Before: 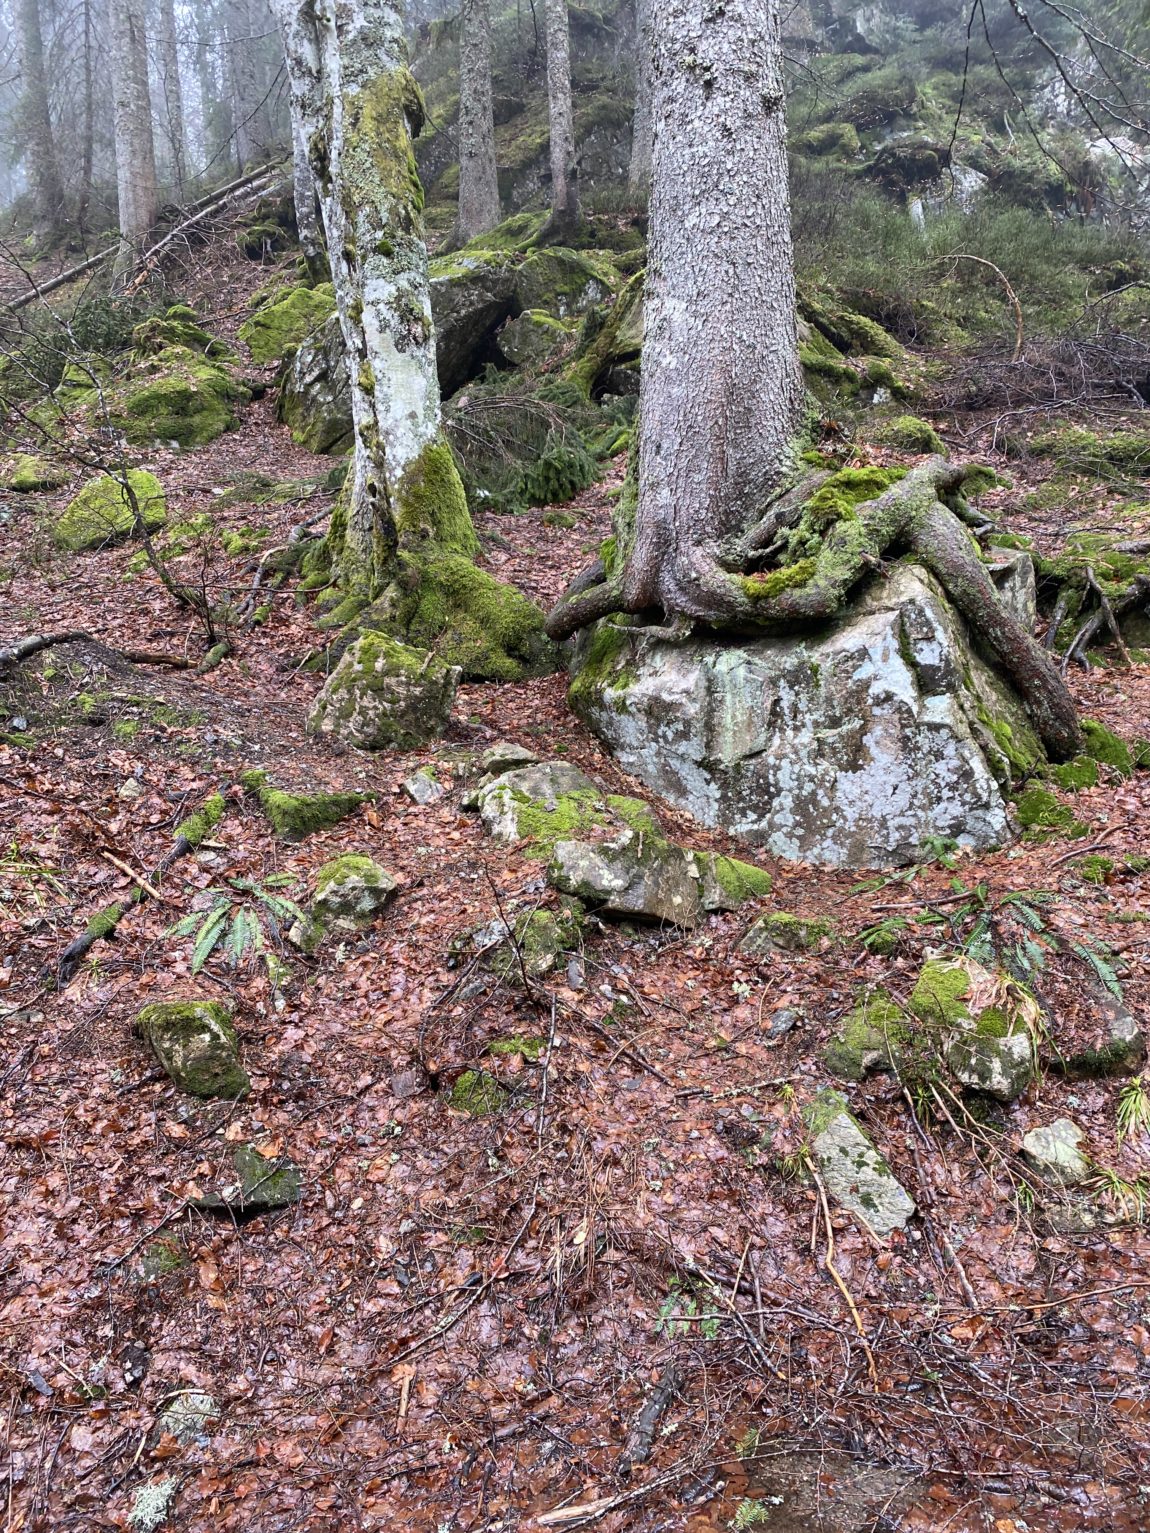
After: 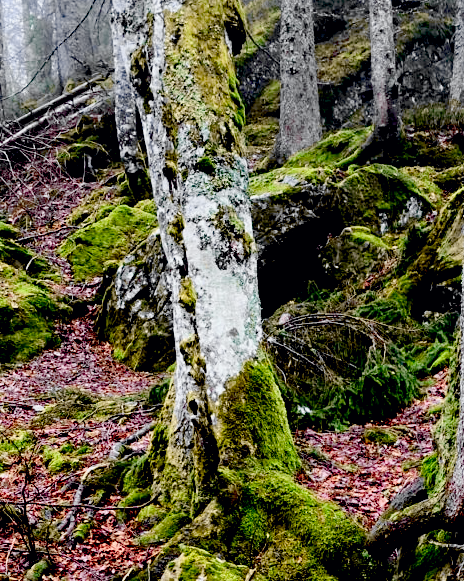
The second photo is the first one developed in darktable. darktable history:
exposure: black level correction 0.055, exposure -0.038 EV, compensate exposure bias true, compensate highlight preservation false
crop: left 15.585%, top 5.439%, right 44.053%, bottom 56.654%
tone curve: curves: ch0 [(0, 0) (0.071, 0.047) (0.266, 0.26) (0.483, 0.554) (0.753, 0.811) (1, 0.983)]; ch1 [(0, 0) (0.346, 0.307) (0.408, 0.387) (0.463, 0.465) (0.482, 0.493) (0.502, 0.5) (0.517, 0.502) (0.55, 0.548) (0.597, 0.61) (0.651, 0.698) (1, 1)]; ch2 [(0, 0) (0.346, 0.34) (0.434, 0.46) (0.485, 0.494) (0.5, 0.494) (0.517, 0.506) (0.526, 0.545) (0.583, 0.61) (0.625, 0.659) (1, 1)], color space Lab, independent channels, preserve colors none
color balance rgb: perceptual saturation grading › global saturation 20%, perceptual saturation grading › highlights -49.97%, perceptual saturation grading › shadows 24.83%, global vibrance 20%
